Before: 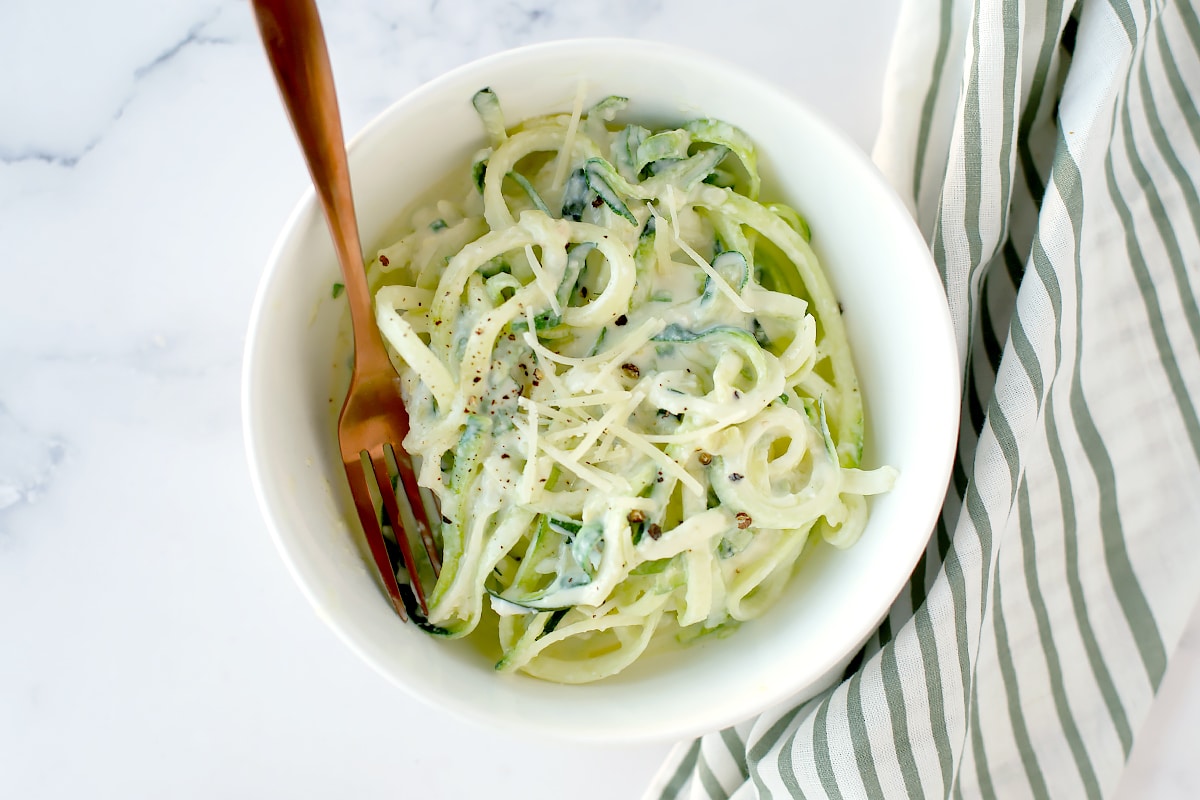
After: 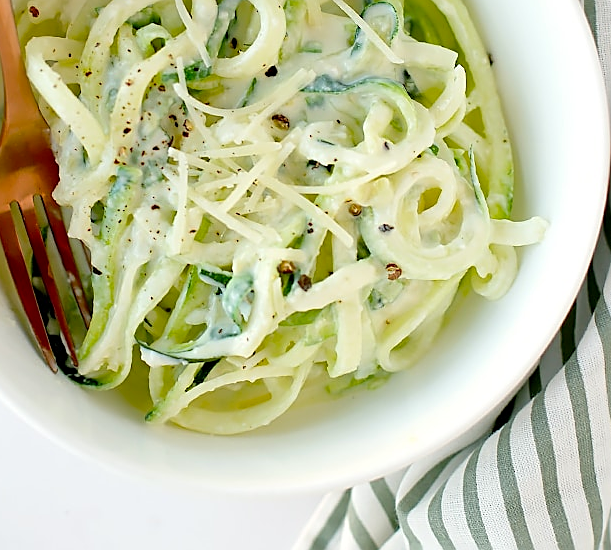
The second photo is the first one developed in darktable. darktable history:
color contrast: green-magenta contrast 1.1, blue-yellow contrast 1.1, unbound 0
sharpen: on, module defaults
crop and rotate: left 29.237%, top 31.152%, right 19.807%
